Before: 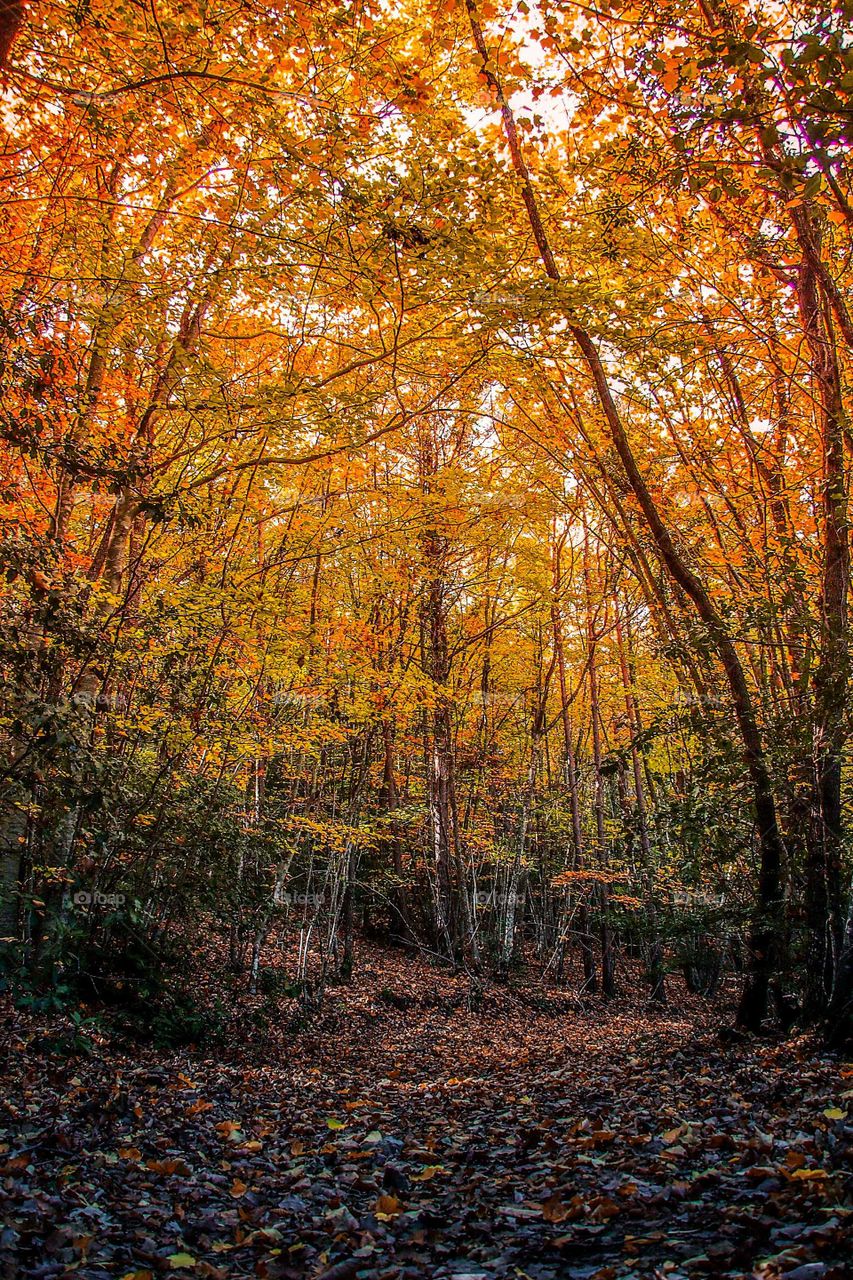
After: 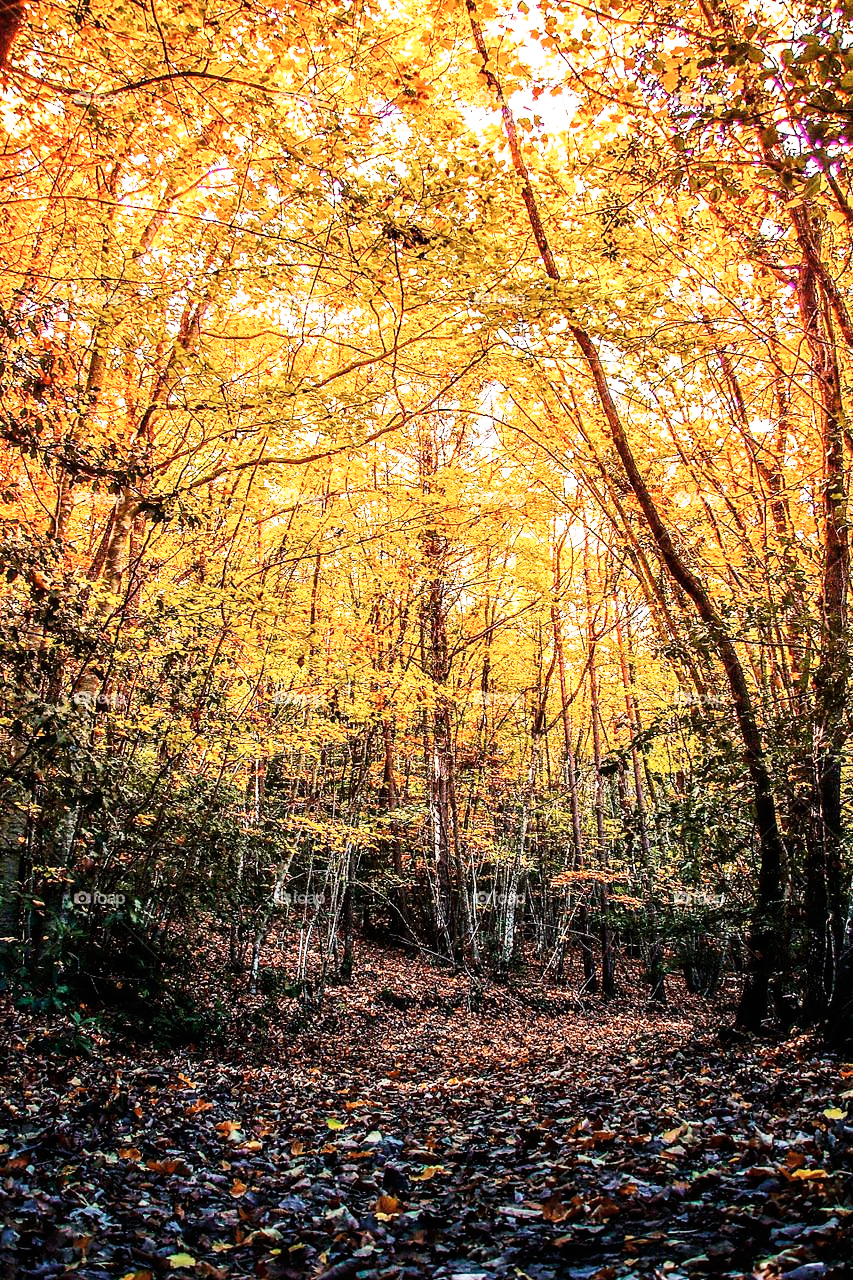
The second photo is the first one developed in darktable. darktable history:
contrast brightness saturation: contrast 0.063, brightness -0.009, saturation -0.226
haze removal: compatibility mode true, adaptive false
base curve: curves: ch0 [(0, 0) (0.007, 0.004) (0.027, 0.03) (0.046, 0.07) (0.207, 0.54) (0.442, 0.872) (0.673, 0.972) (1, 1)], preserve colors none
exposure: exposure 0.208 EV, compensate exposure bias true, compensate highlight preservation false
